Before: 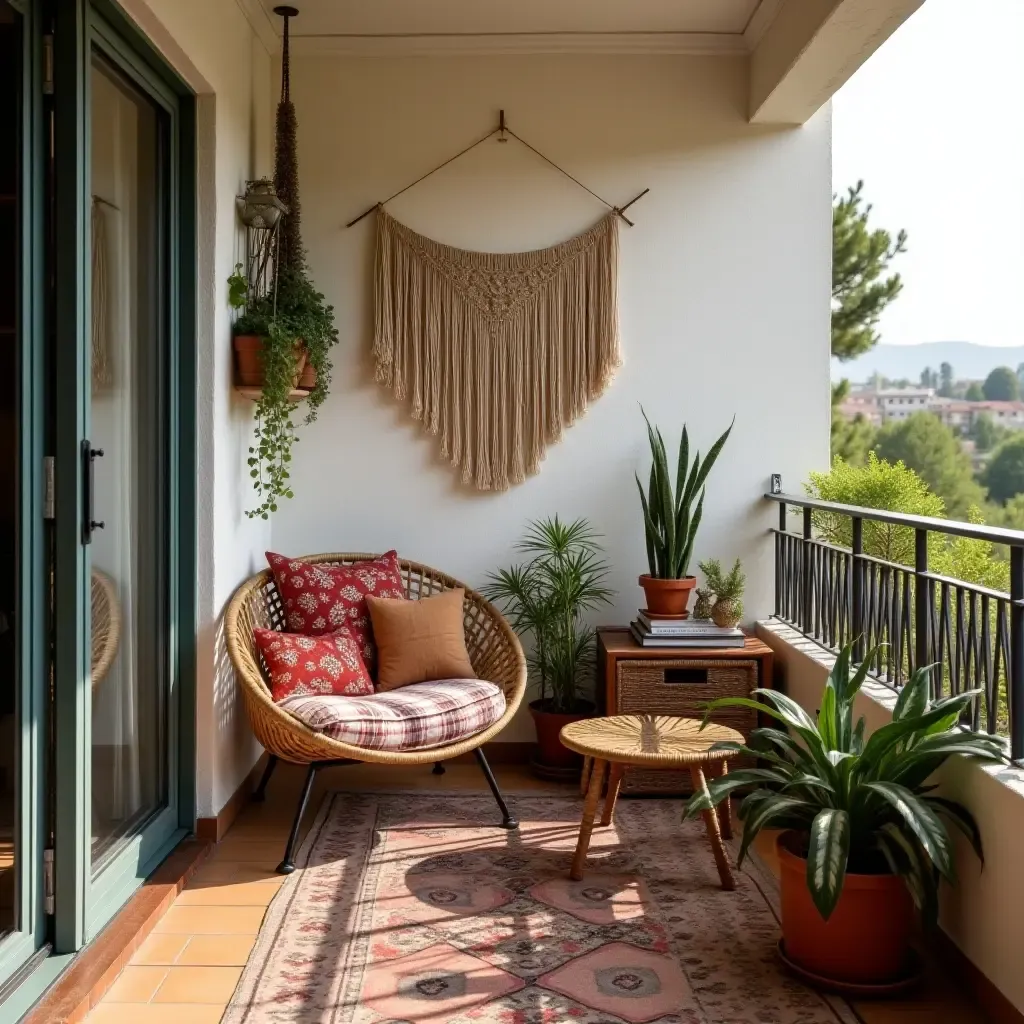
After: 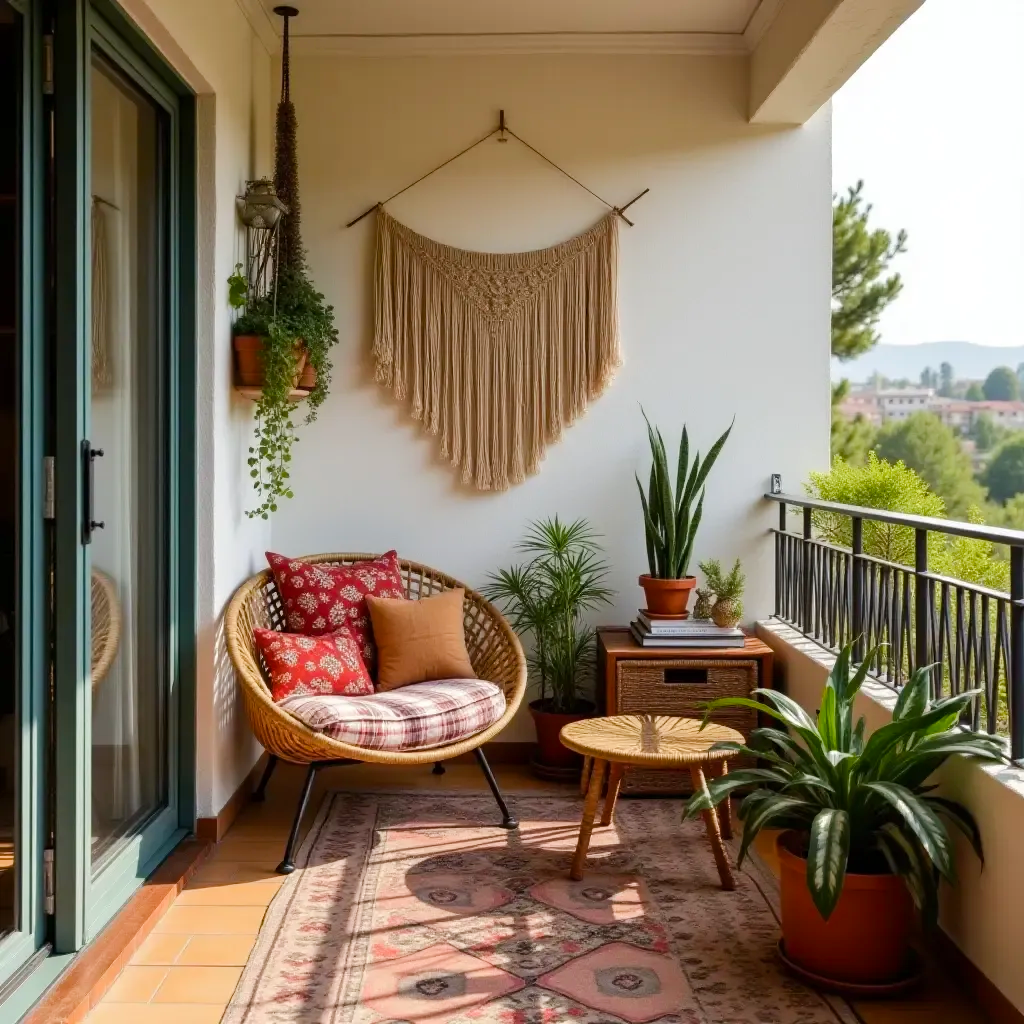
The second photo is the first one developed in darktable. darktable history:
color balance rgb: linear chroma grading › shadows 19.44%, linear chroma grading › highlights 3.42%, linear chroma grading › mid-tones 10.16%
base curve: curves: ch0 [(0, 0) (0.262, 0.32) (0.722, 0.705) (1, 1)]
